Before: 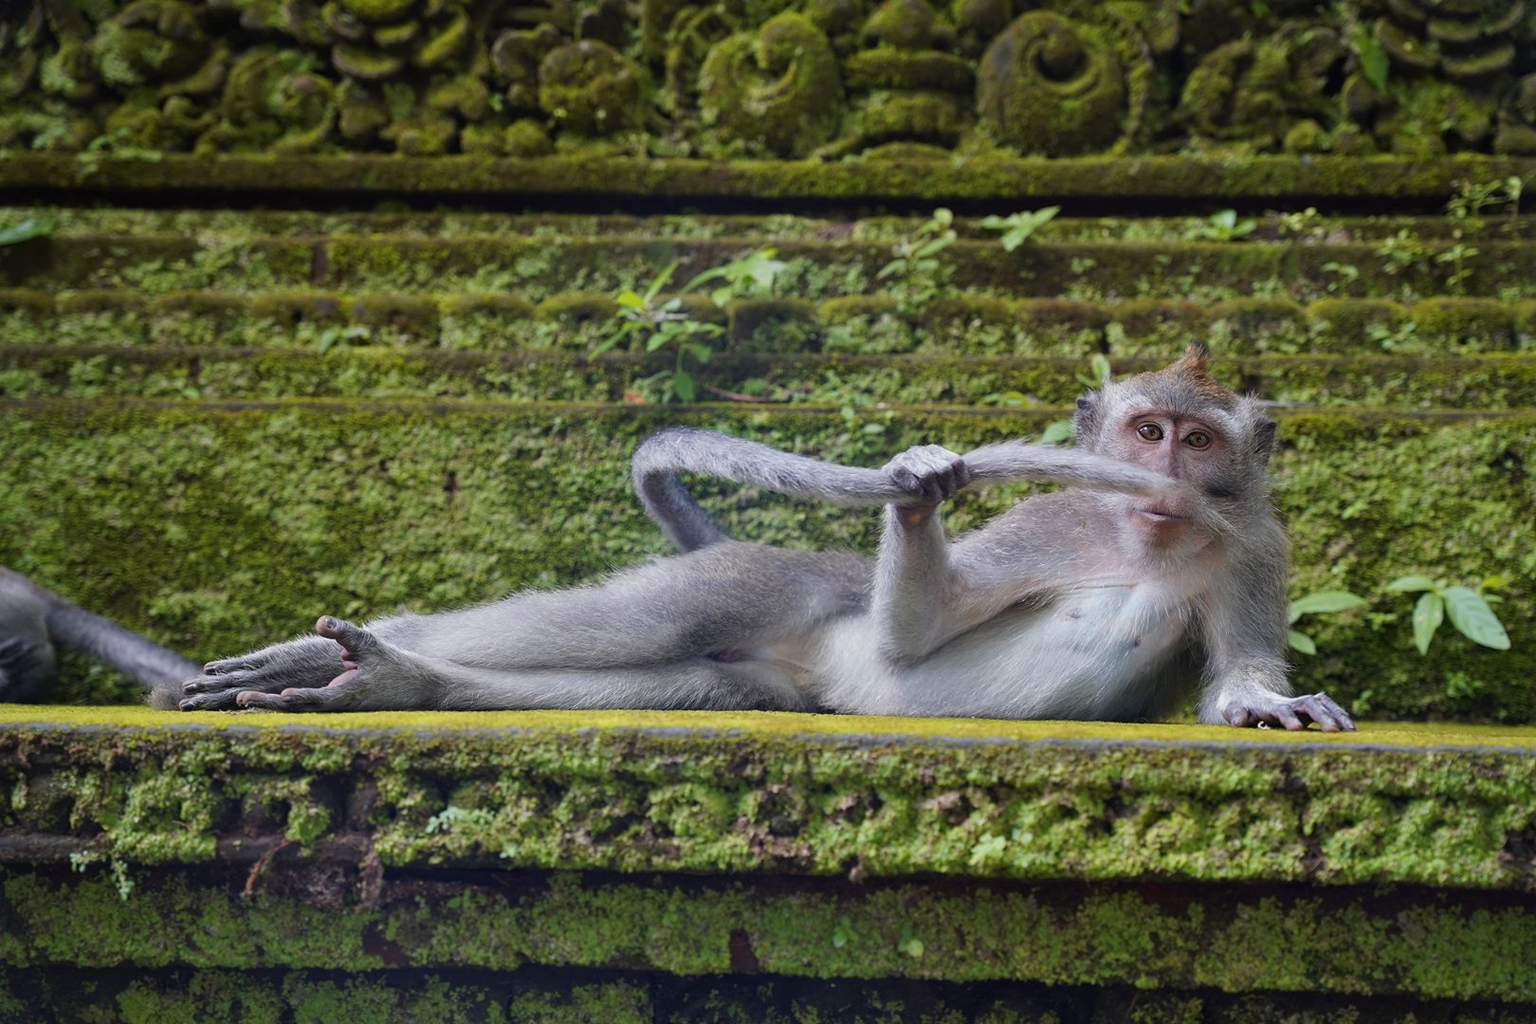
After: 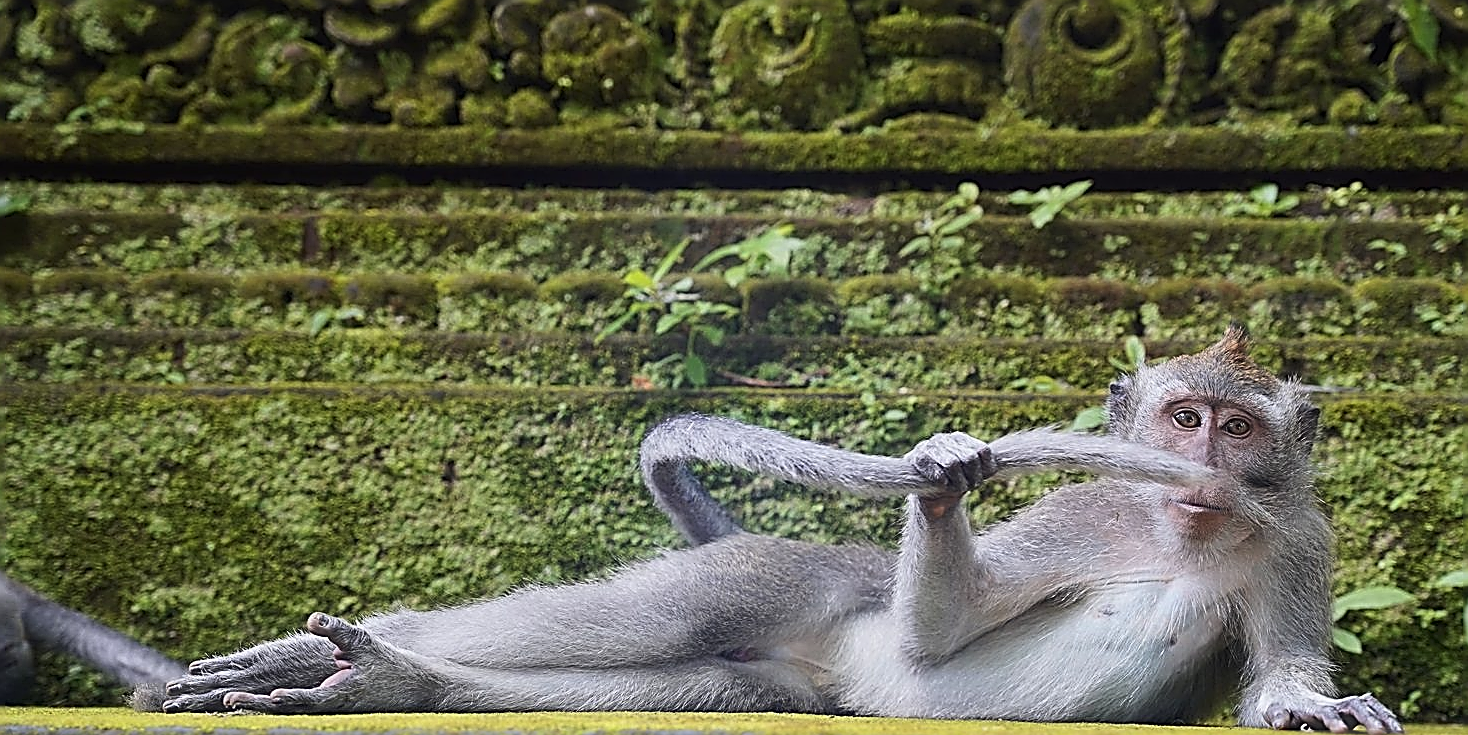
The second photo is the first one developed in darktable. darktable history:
haze removal: strength -0.109, compatibility mode true, adaptive false
crop: left 1.618%, top 3.457%, right 7.724%, bottom 28.455%
sharpen: amount 1.997
contrast brightness saturation: contrast 0.147, brightness 0.055
